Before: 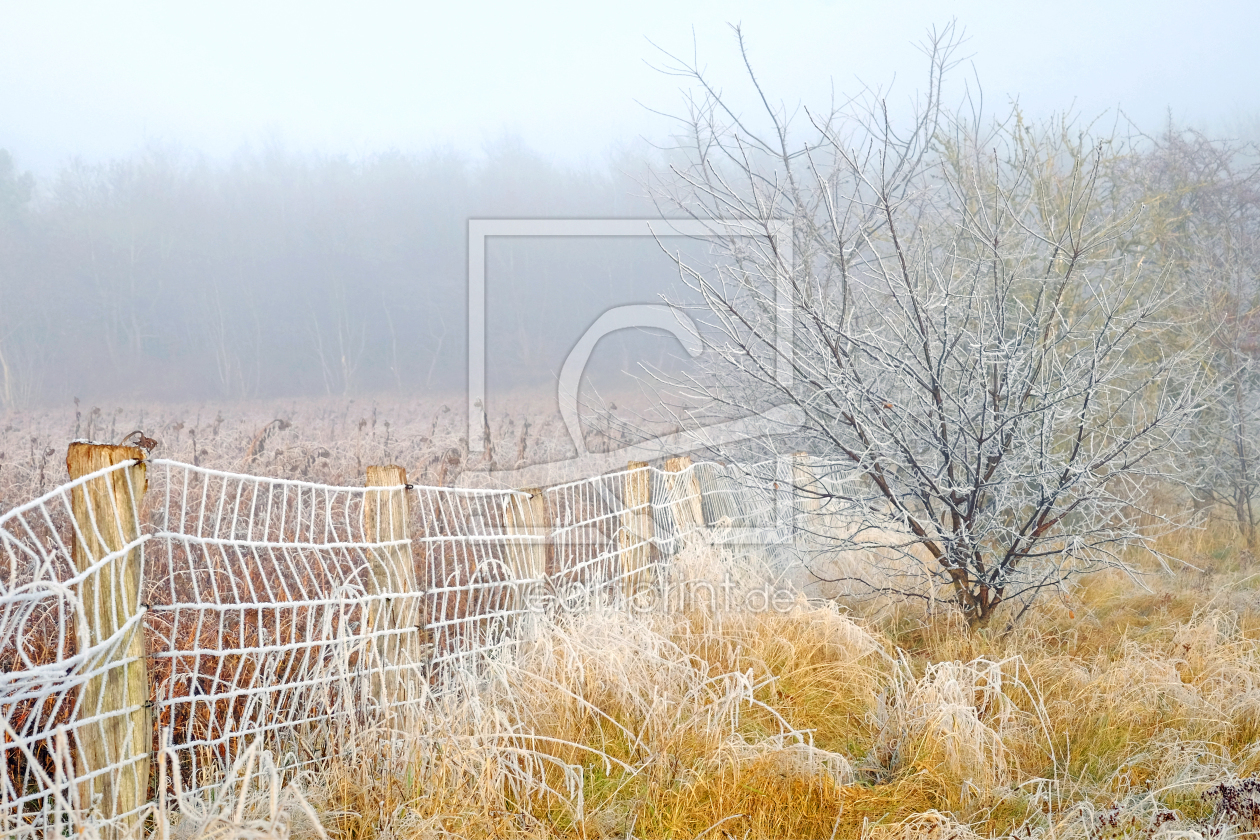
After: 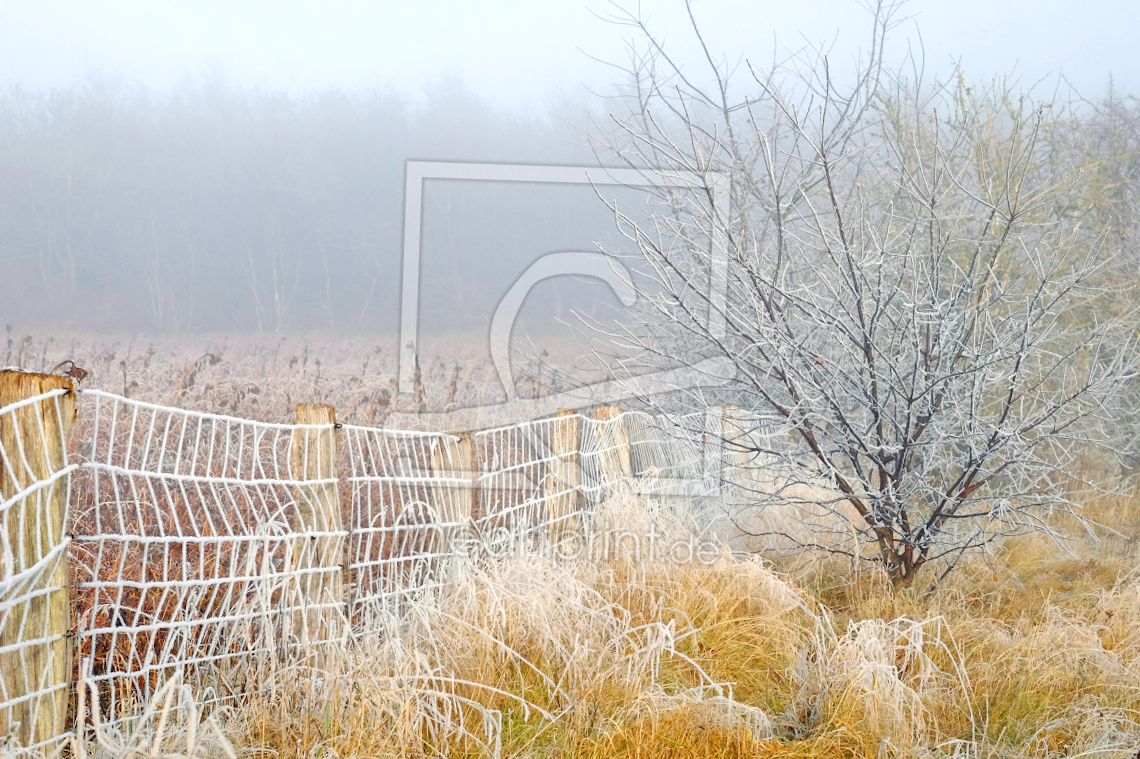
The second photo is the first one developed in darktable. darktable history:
crop and rotate: angle -2.03°, left 3.158%, top 4.119%, right 1.575%, bottom 0.758%
